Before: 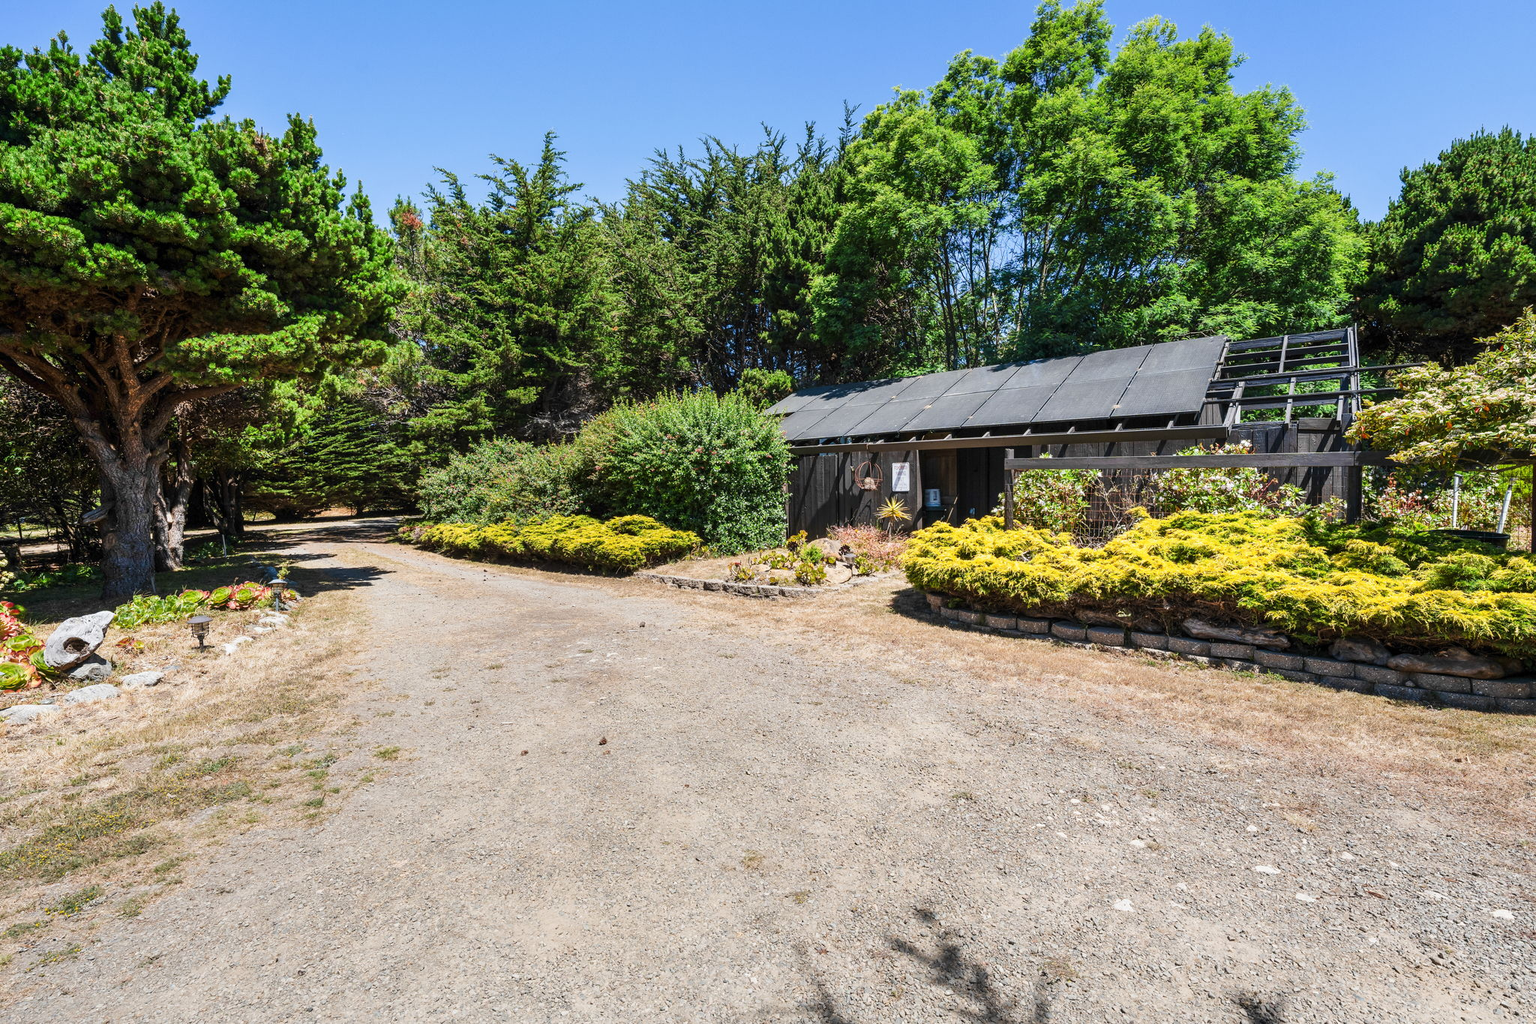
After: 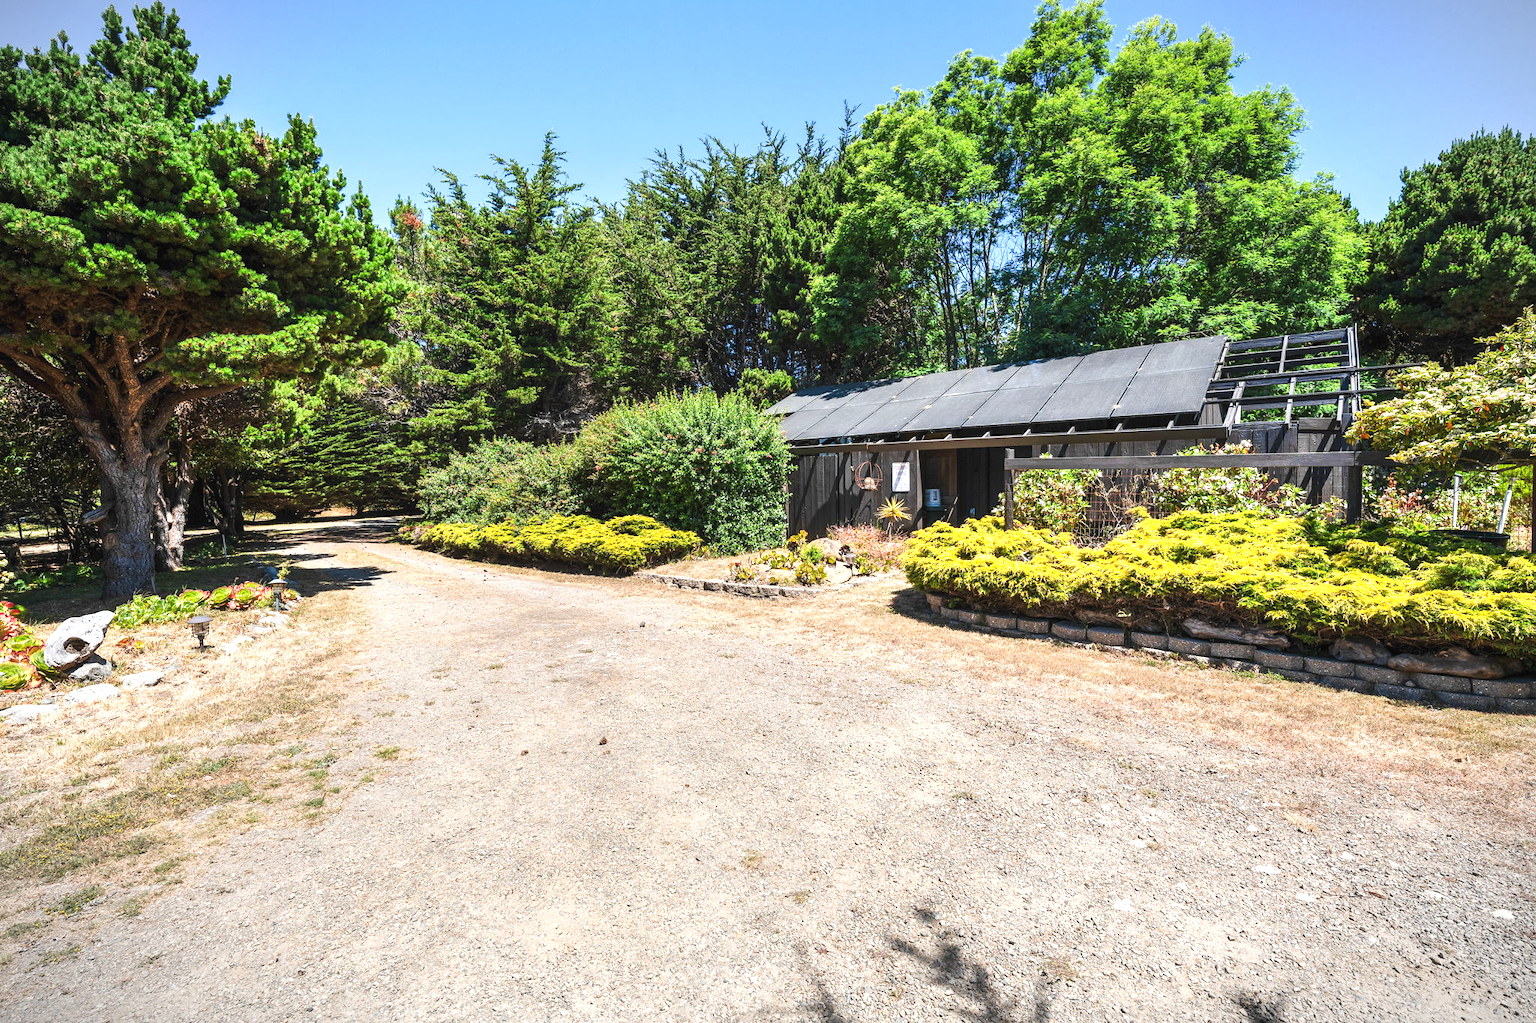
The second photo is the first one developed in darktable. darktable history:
exposure: black level correction -0.002, exposure 0.542 EV, compensate exposure bias true, compensate highlight preservation false
vignetting: fall-off start 99.96%, width/height ratio 1.307
